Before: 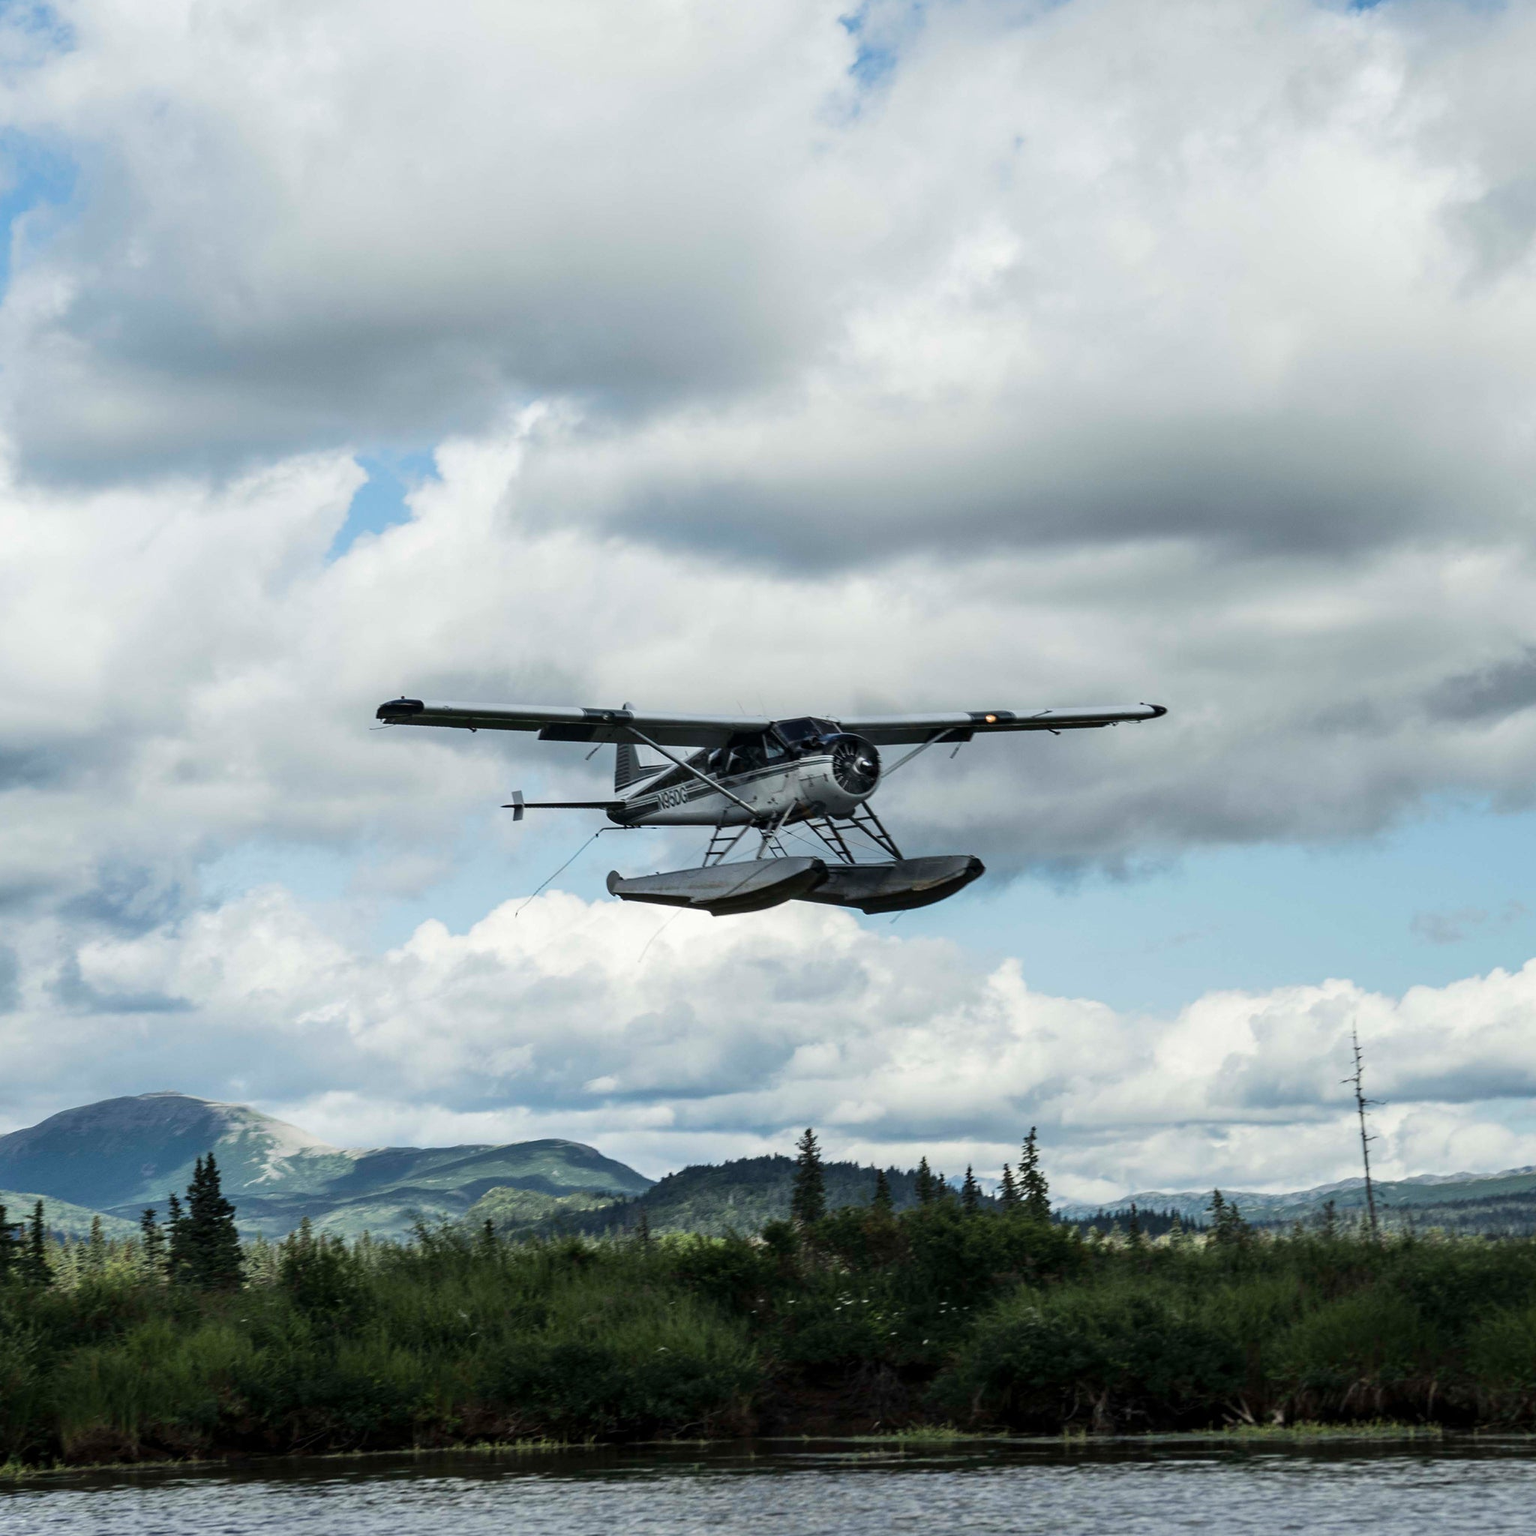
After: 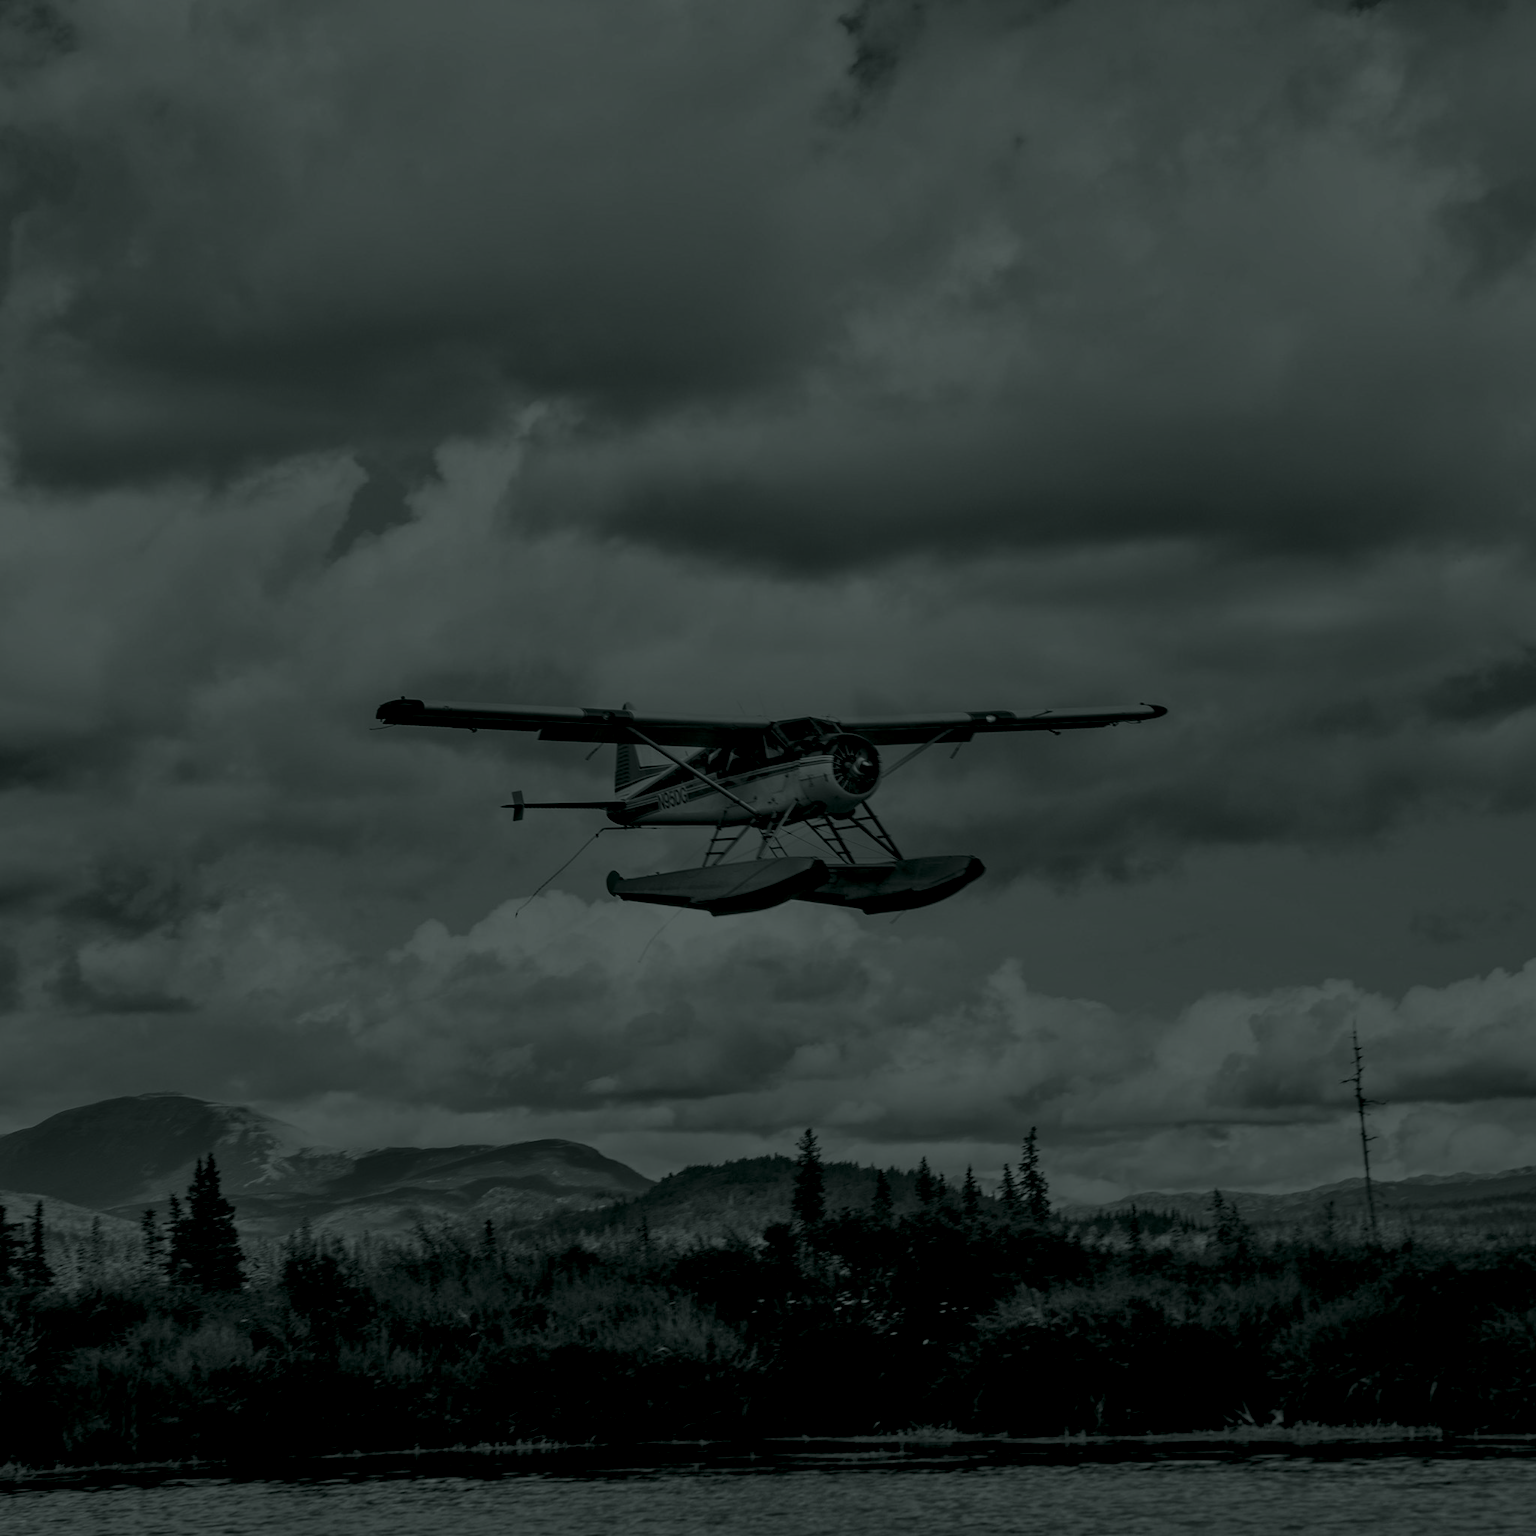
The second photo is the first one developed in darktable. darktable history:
colorize: hue 90°, saturation 19%, lightness 1.59%, version 1
shadows and highlights: low approximation 0.01, soften with gaussian
tone equalizer: -7 EV 0.15 EV, -6 EV 0.6 EV, -5 EV 1.15 EV, -4 EV 1.33 EV, -3 EV 1.15 EV, -2 EV 0.6 EV, -1 EV 0.15 EV, mask exposure compensation -0.5 EV
